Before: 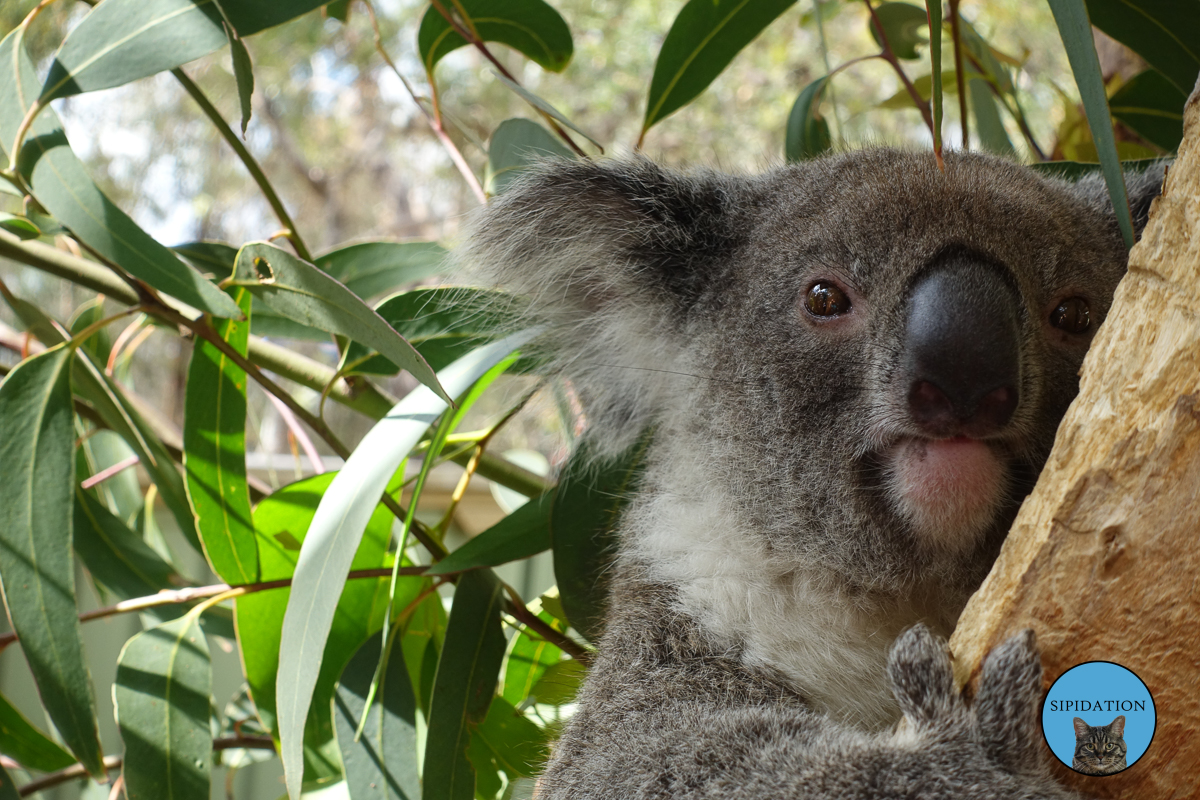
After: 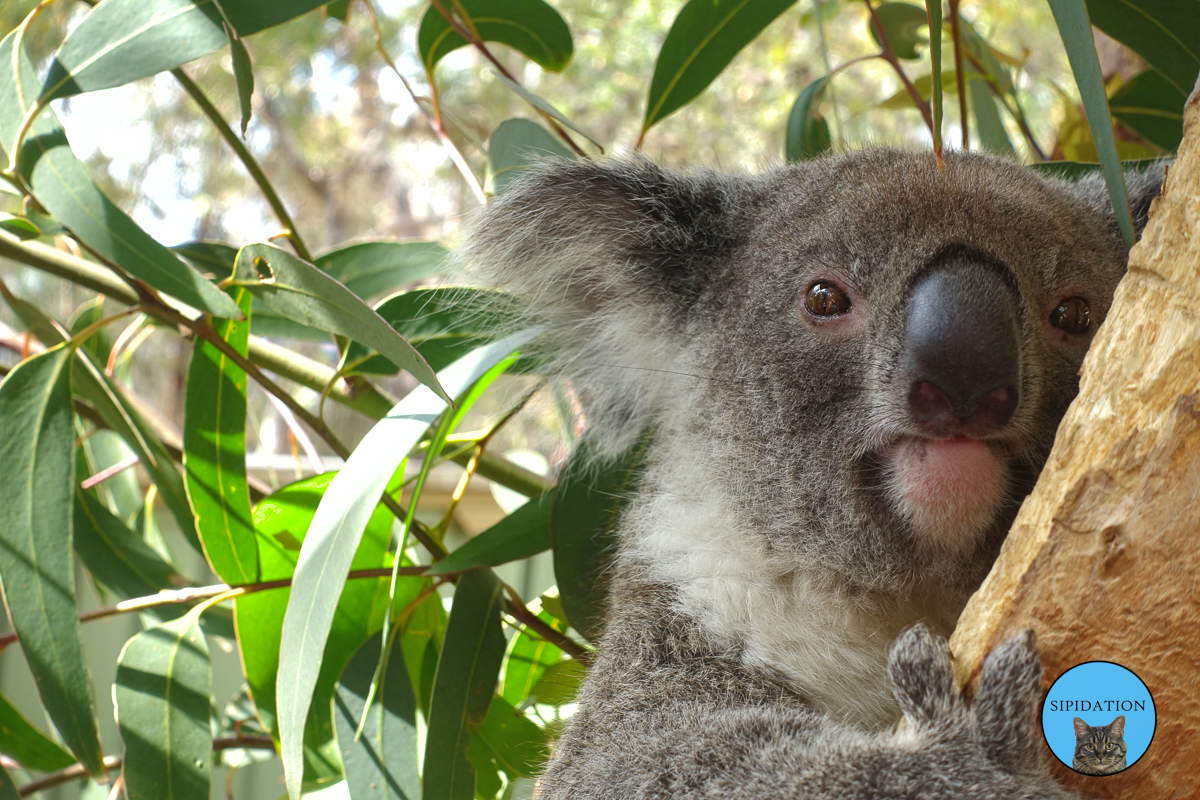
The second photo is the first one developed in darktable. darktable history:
shadows and highlights: on, module defaults
exposure: black level correction 0, exposure 0.5 EV, compensate highlight preservation false
